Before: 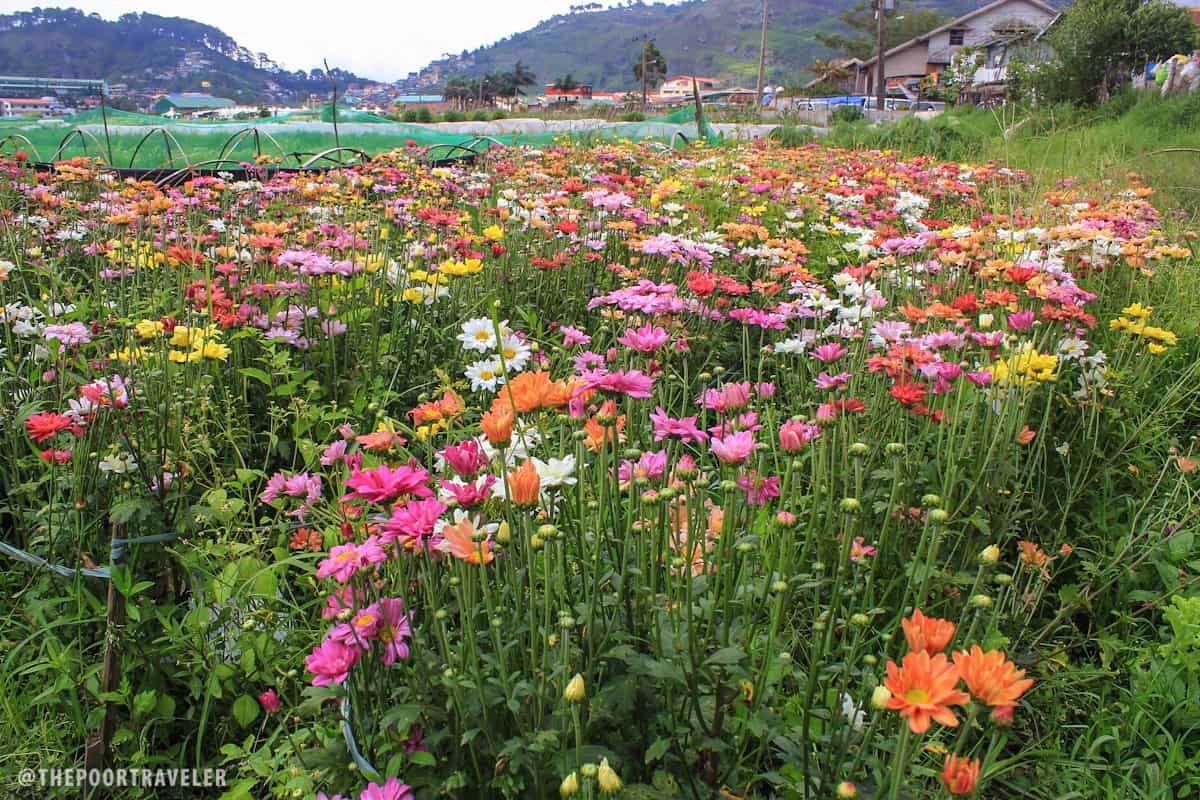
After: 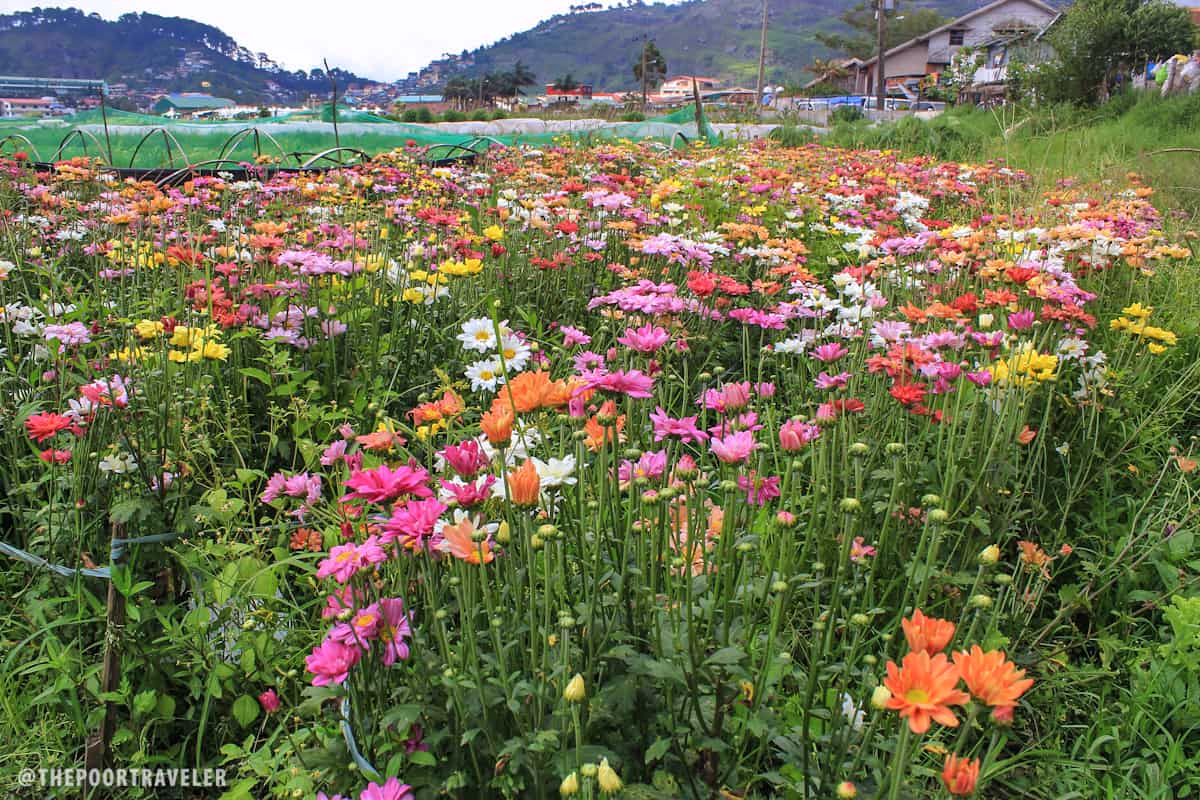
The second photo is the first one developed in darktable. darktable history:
shadows and highlights: low approximation 0.01, soften with gaussian
white balance: red 1.004, blue 1.024
